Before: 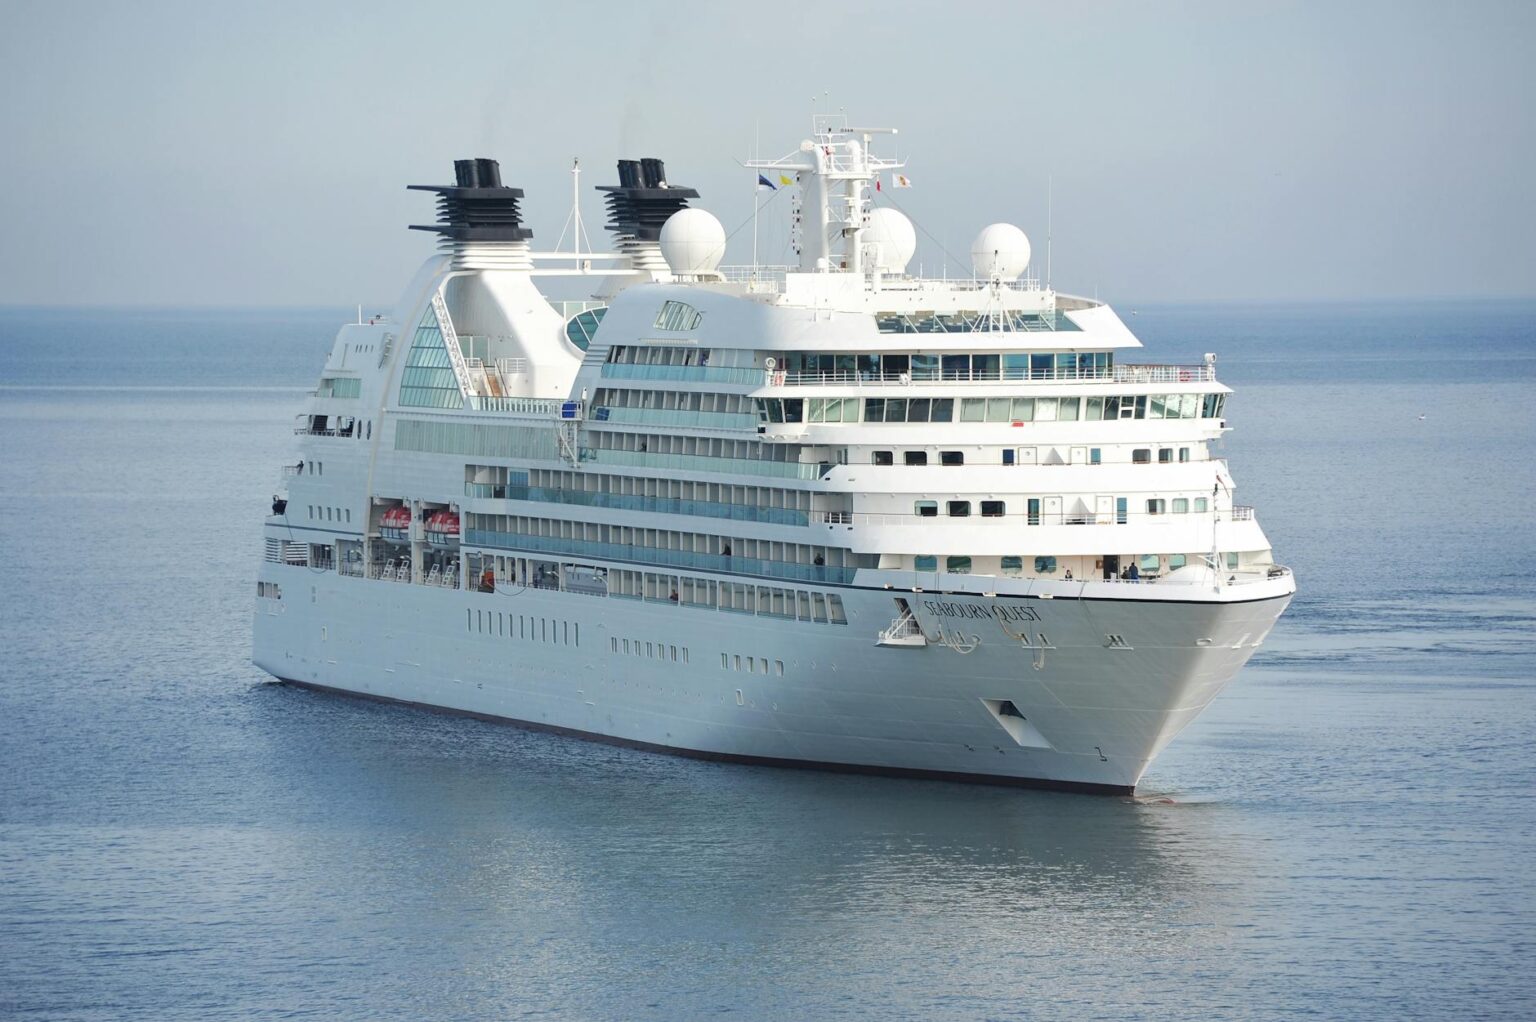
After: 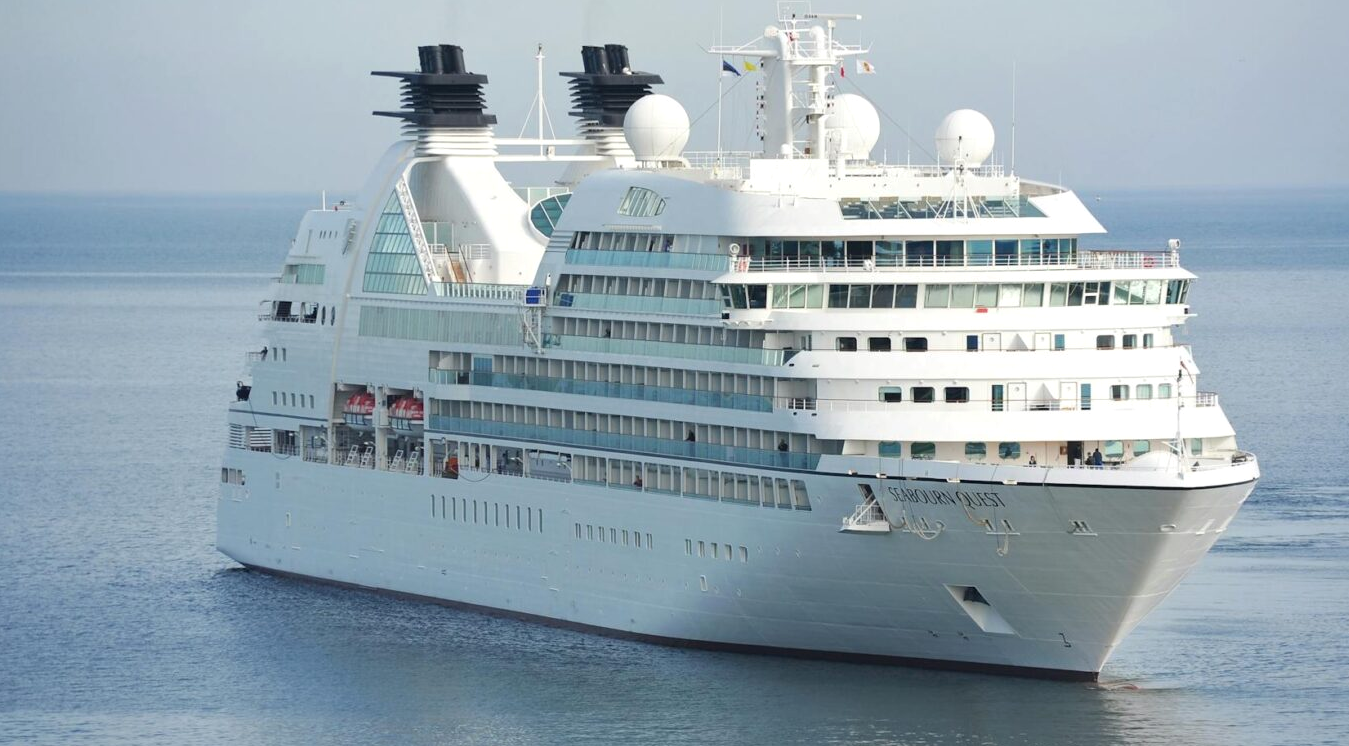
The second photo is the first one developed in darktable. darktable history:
crop and rotate: left 2.355%, top 11.171%, right 9.785%, bottom 15.818%
levels: levels [0, 0.492, 0.984]
